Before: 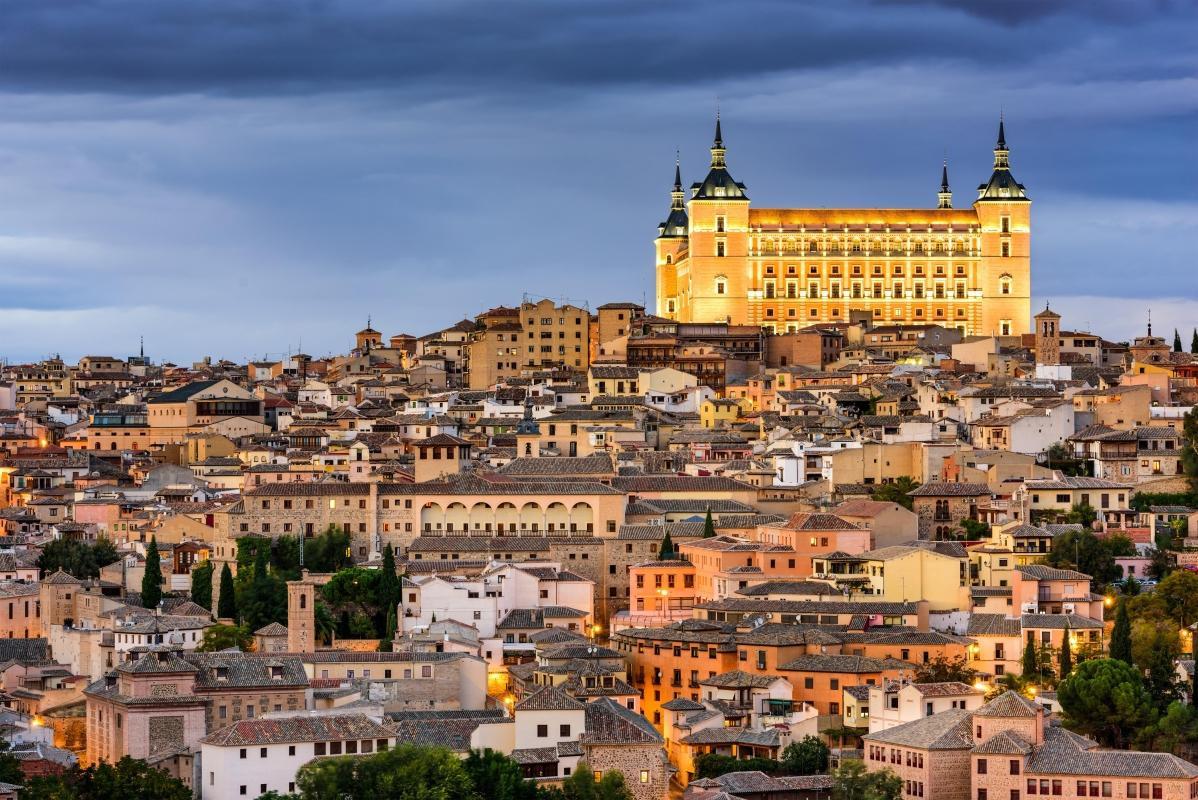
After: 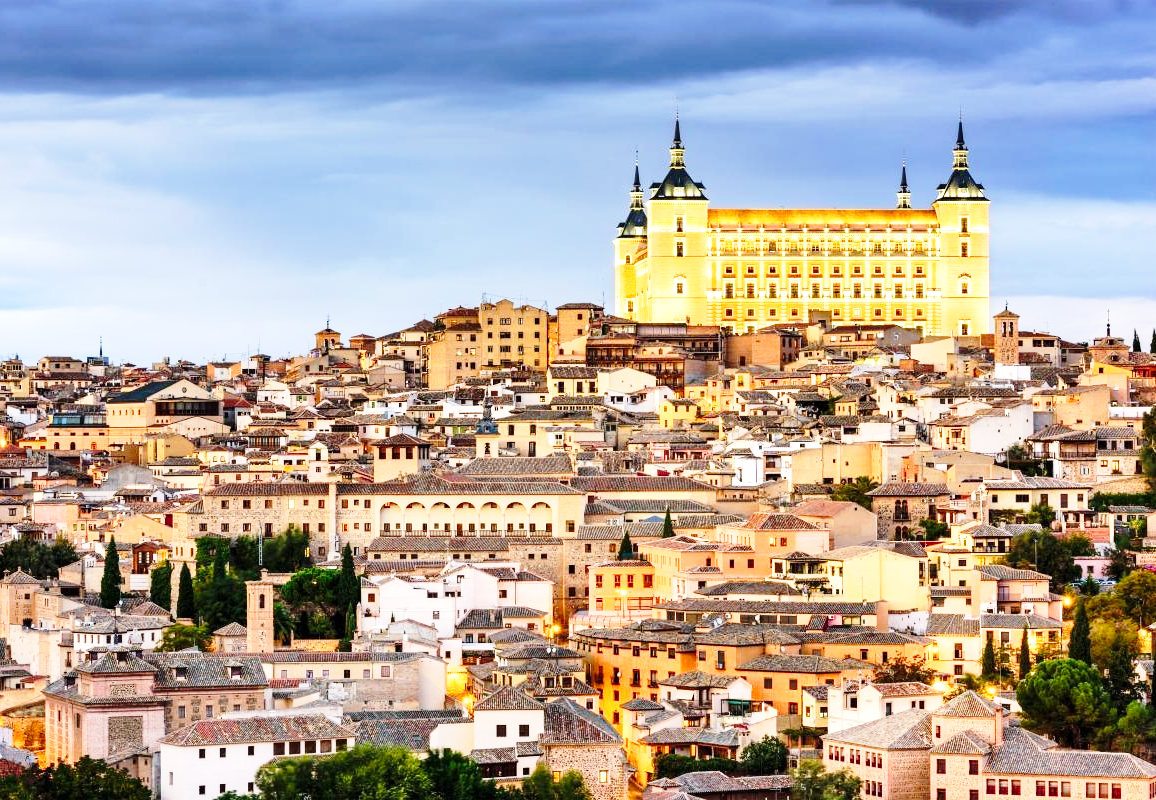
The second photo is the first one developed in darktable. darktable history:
crop and rotate: left 3.462%
base curve: curves: ch0 [(0, 0) (0.028, 0.03) (0.121, 0.232) (0.46, 0.748) (0.859, 0.968) (1, 1)], preserve colors none
exposure: black level correction 0.001, exposure 0.498 EV, compensate highlight preservation false
